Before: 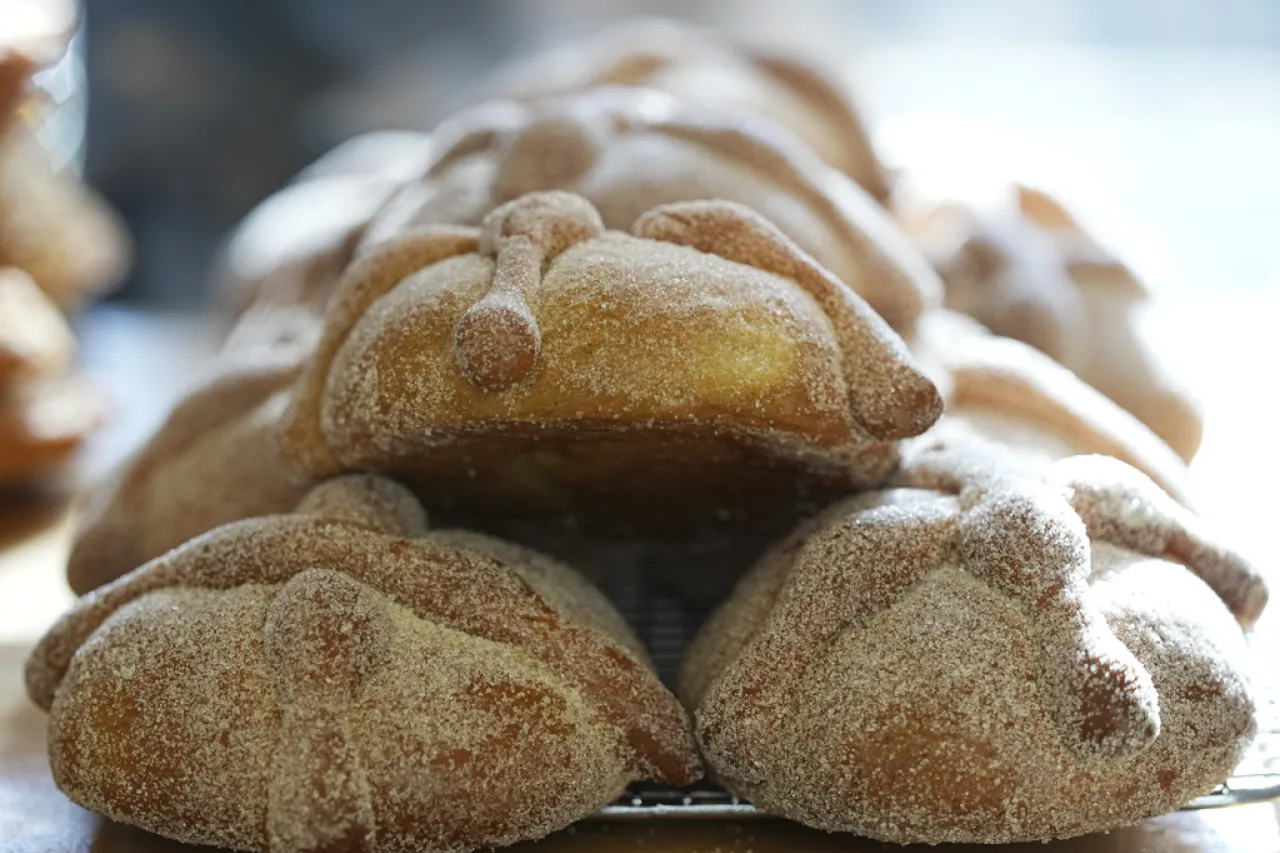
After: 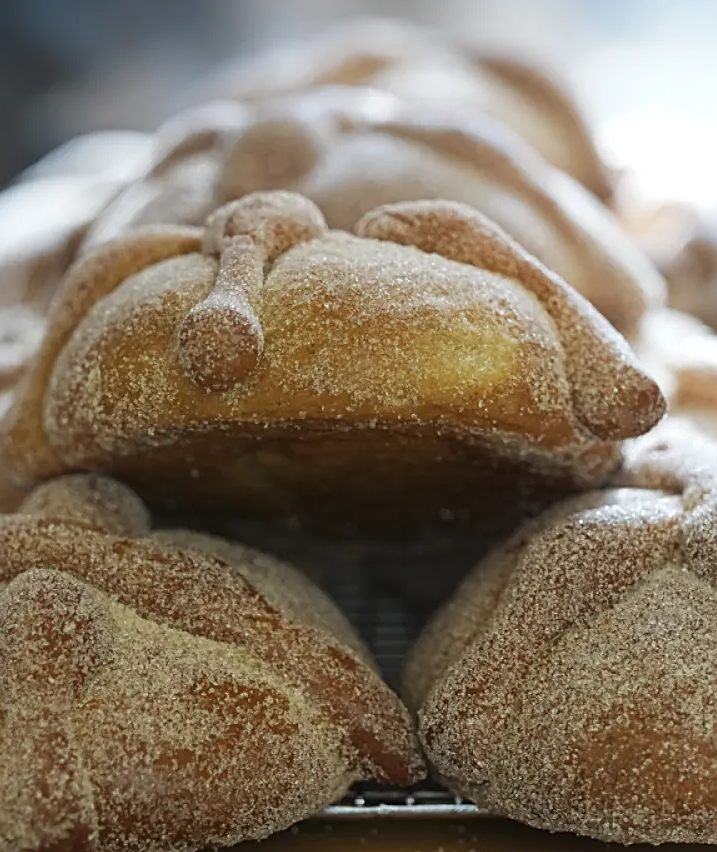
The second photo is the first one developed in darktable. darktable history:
crop: left 21.674%, right 22.086%
sharpen: on, module defaults
